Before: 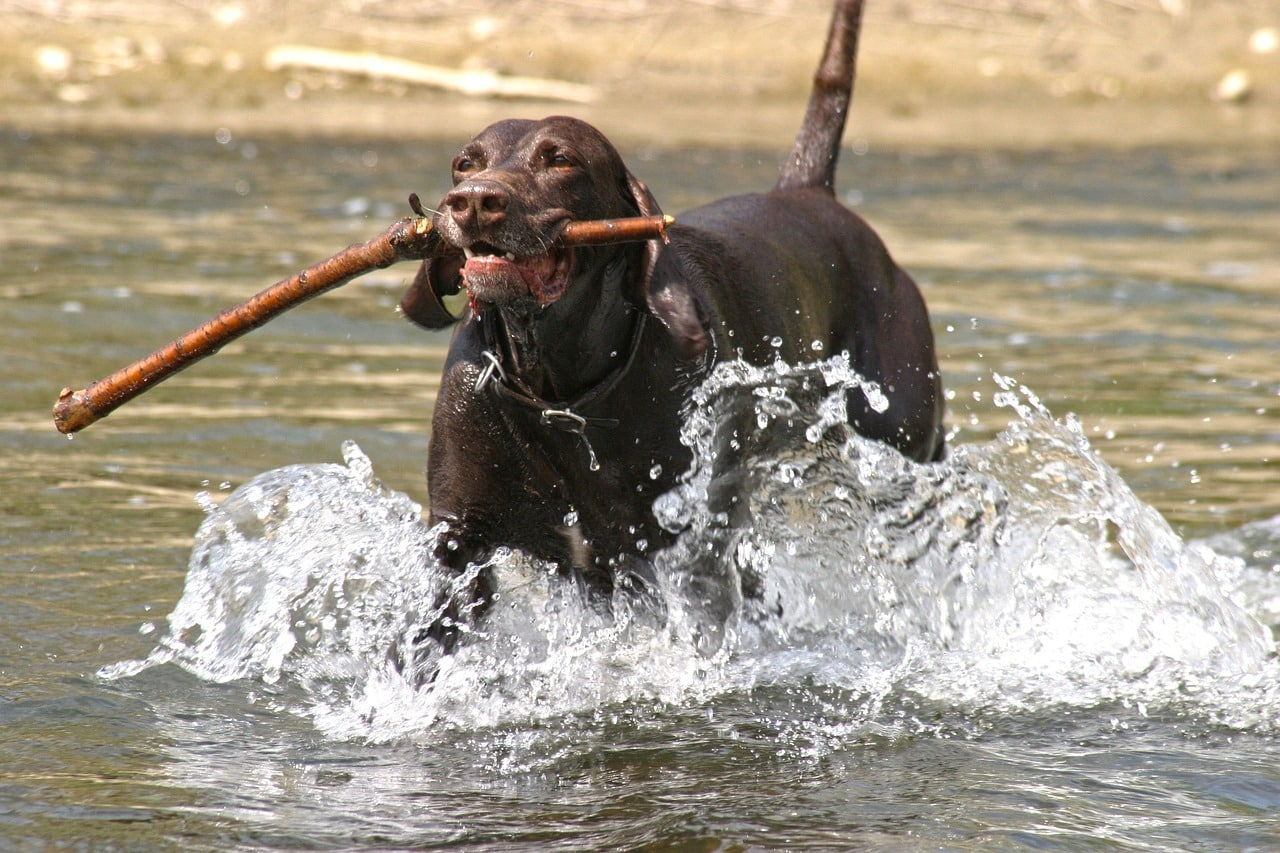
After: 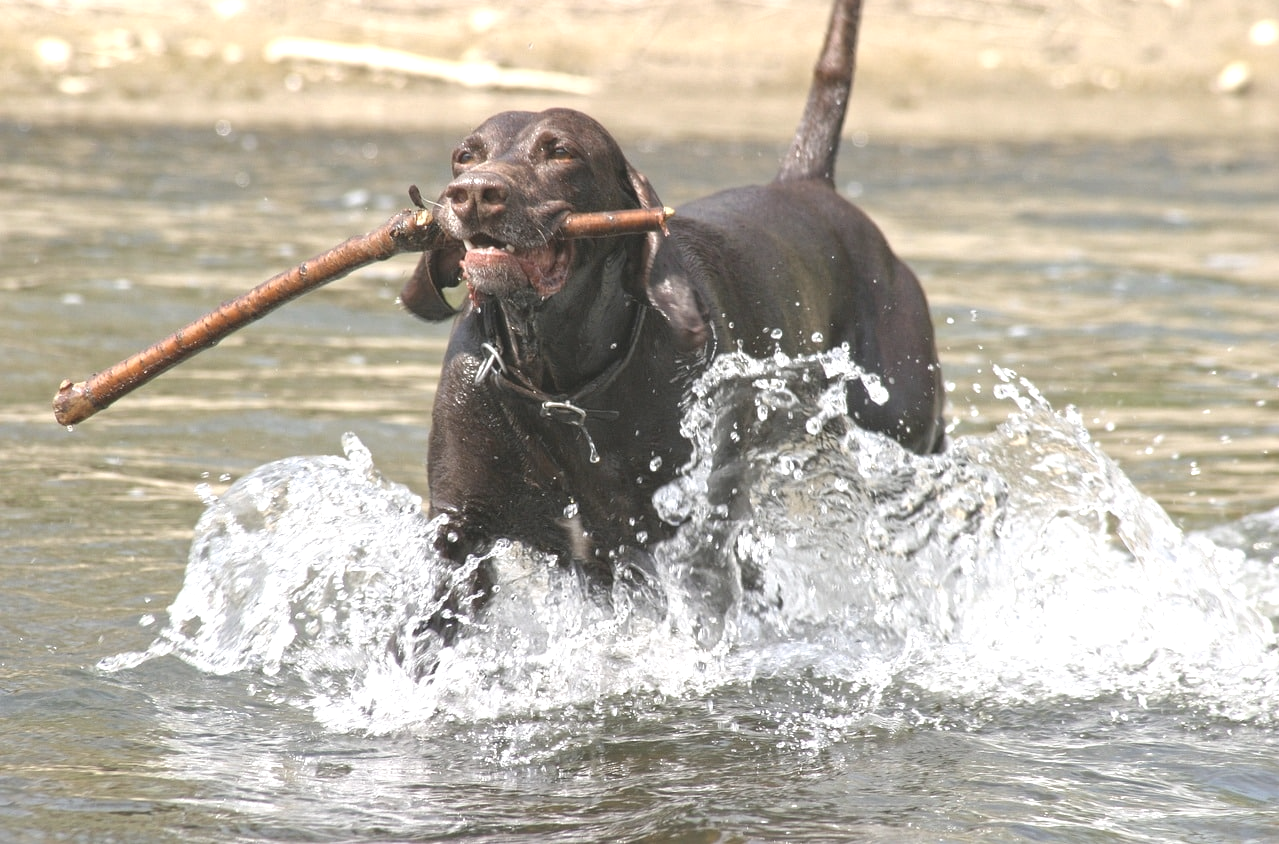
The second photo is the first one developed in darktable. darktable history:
contrast brightness saturation: contrast -0.26, saturation -0.43
exposure: black level correction 0, exposure 0.95 EV, compensate exposure bias true, compensate highlight preservation false
crop: top 1.049%, right 0.001%
